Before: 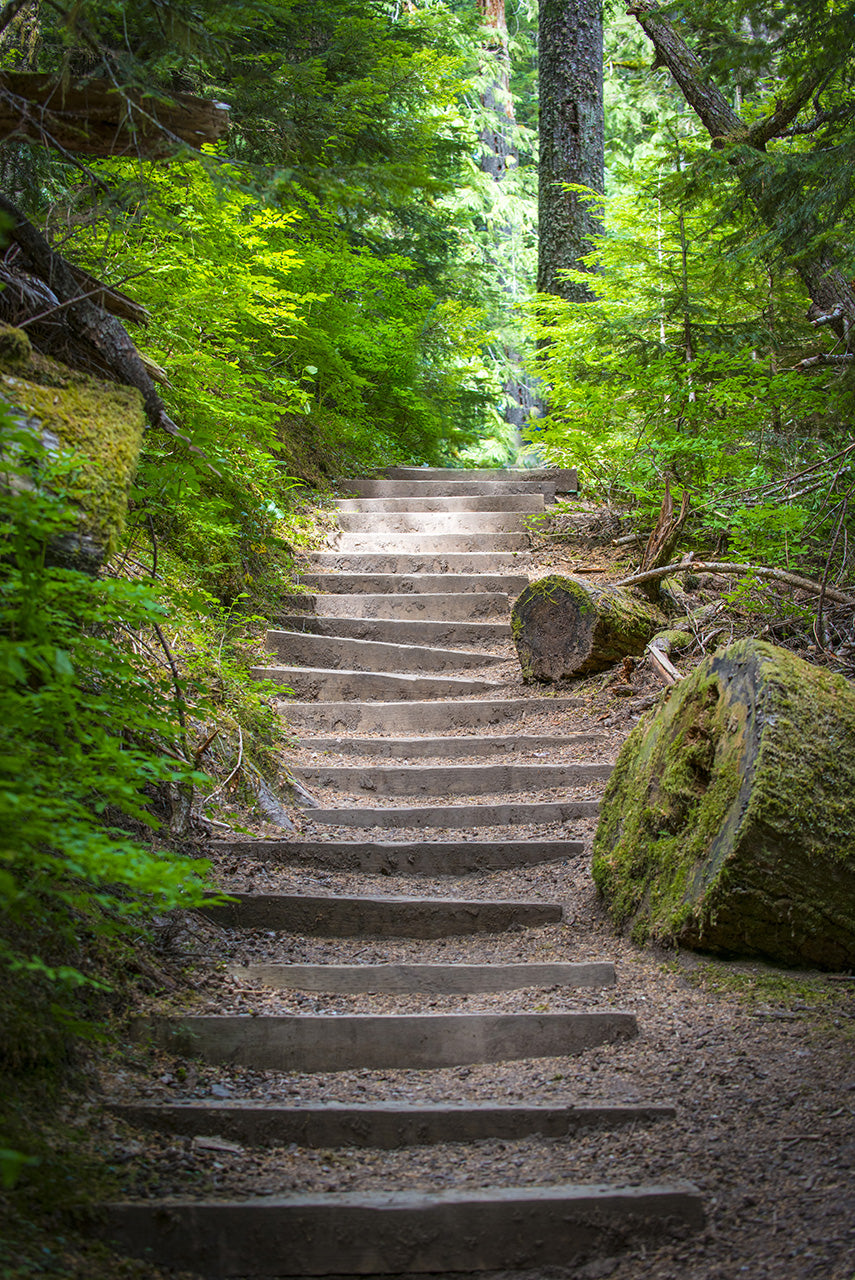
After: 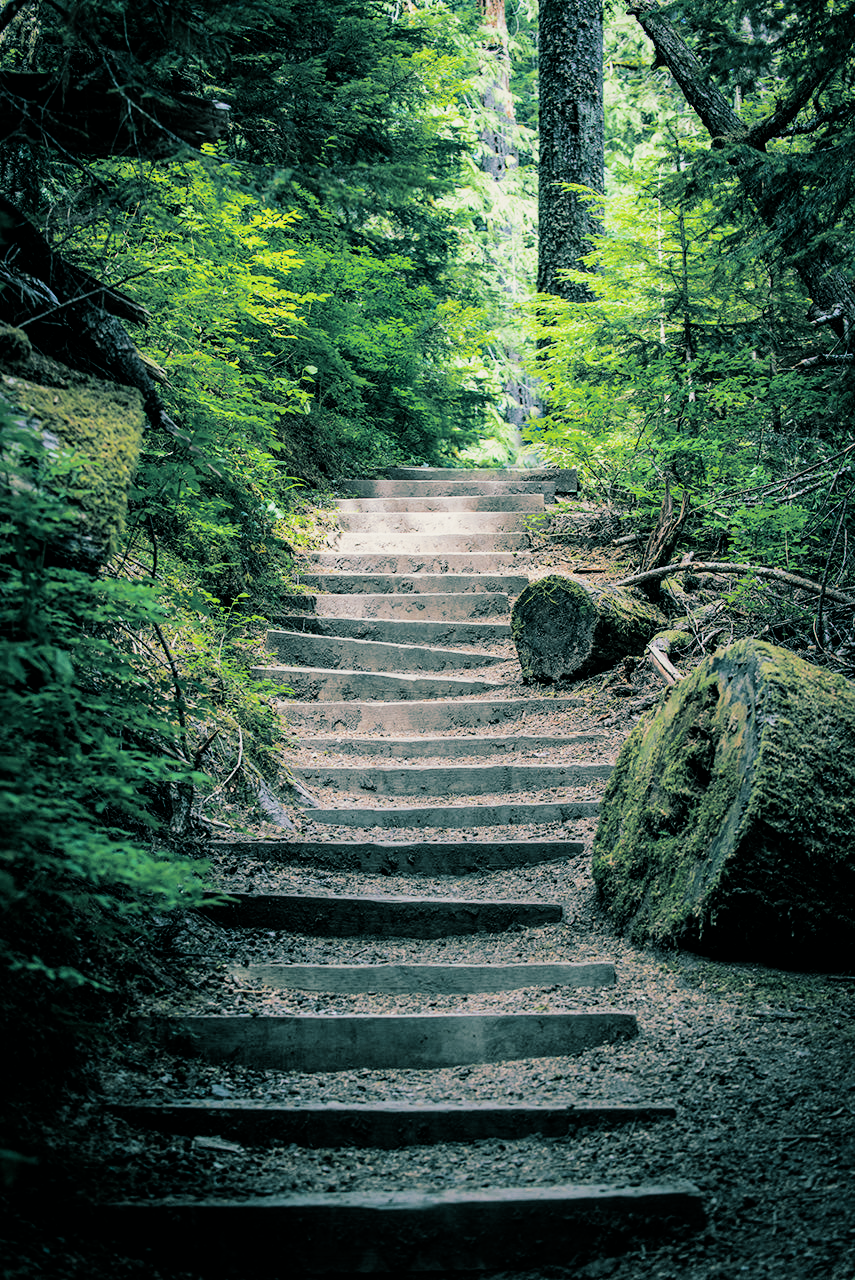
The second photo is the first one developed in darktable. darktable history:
tone equalizer: -8 EV -0.417 EV, -7 EV -0.389 EV, -6 EV -0.333 EV, -5 EV -0.222 EV, -3 EV 0.222 EV, -2 EV 0.333 EV, -1 EV 0.389 EV, +0 EV 0.417 EV, edges refinement/feathering 500, mask exposure compensation -1.57 EV, preserve details no
split-toning: shadows › hue 186.43°, highlights › hue 49.29°, compress 30.29%
filmic rgb: black relative exposure -5 EV, hardness 2.88, contrast 1.2, highlights saturation mix -30%
